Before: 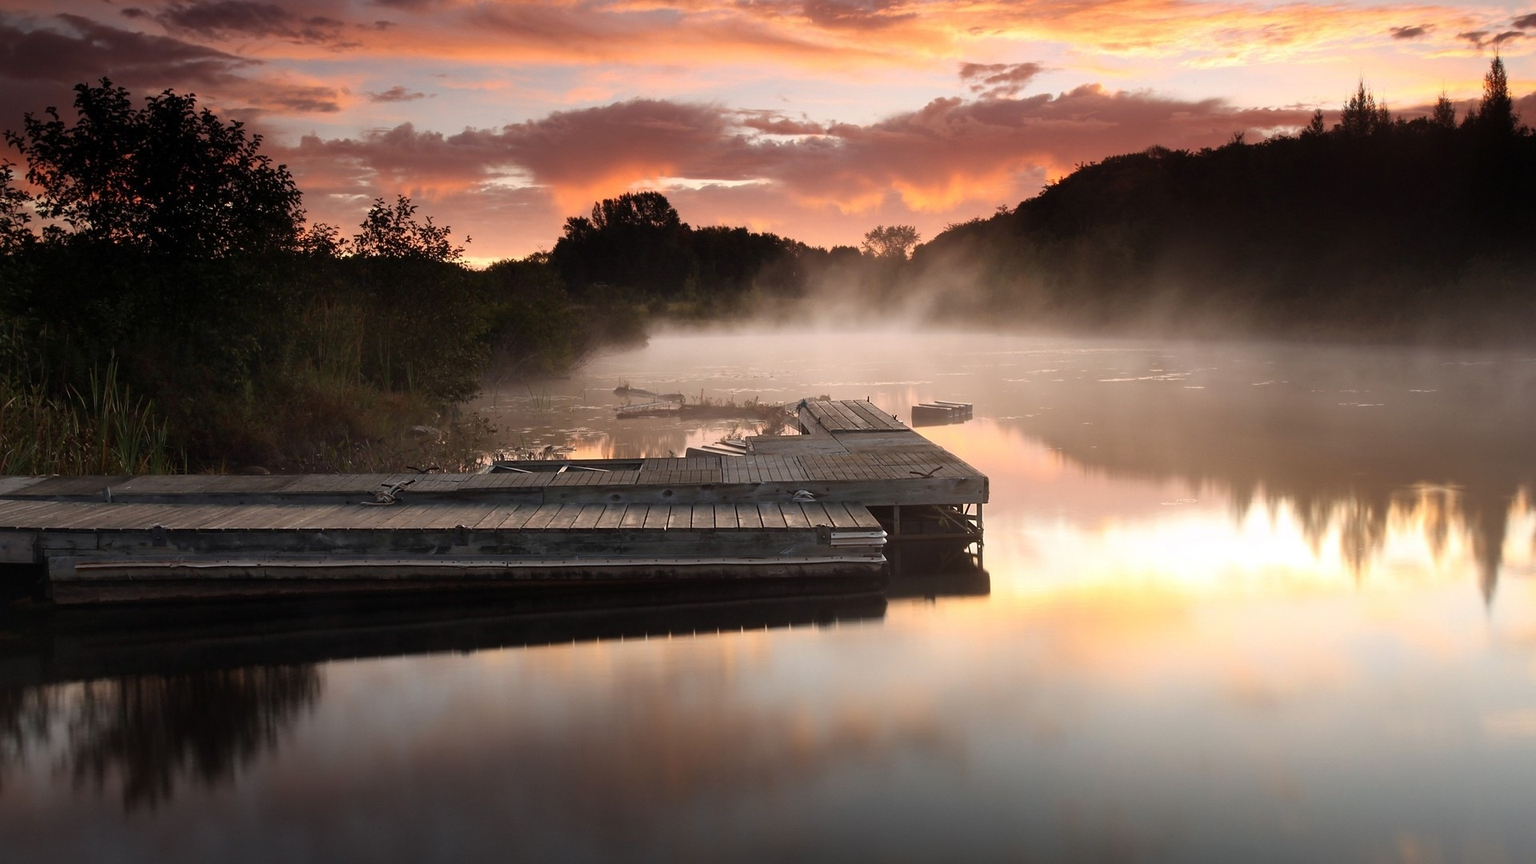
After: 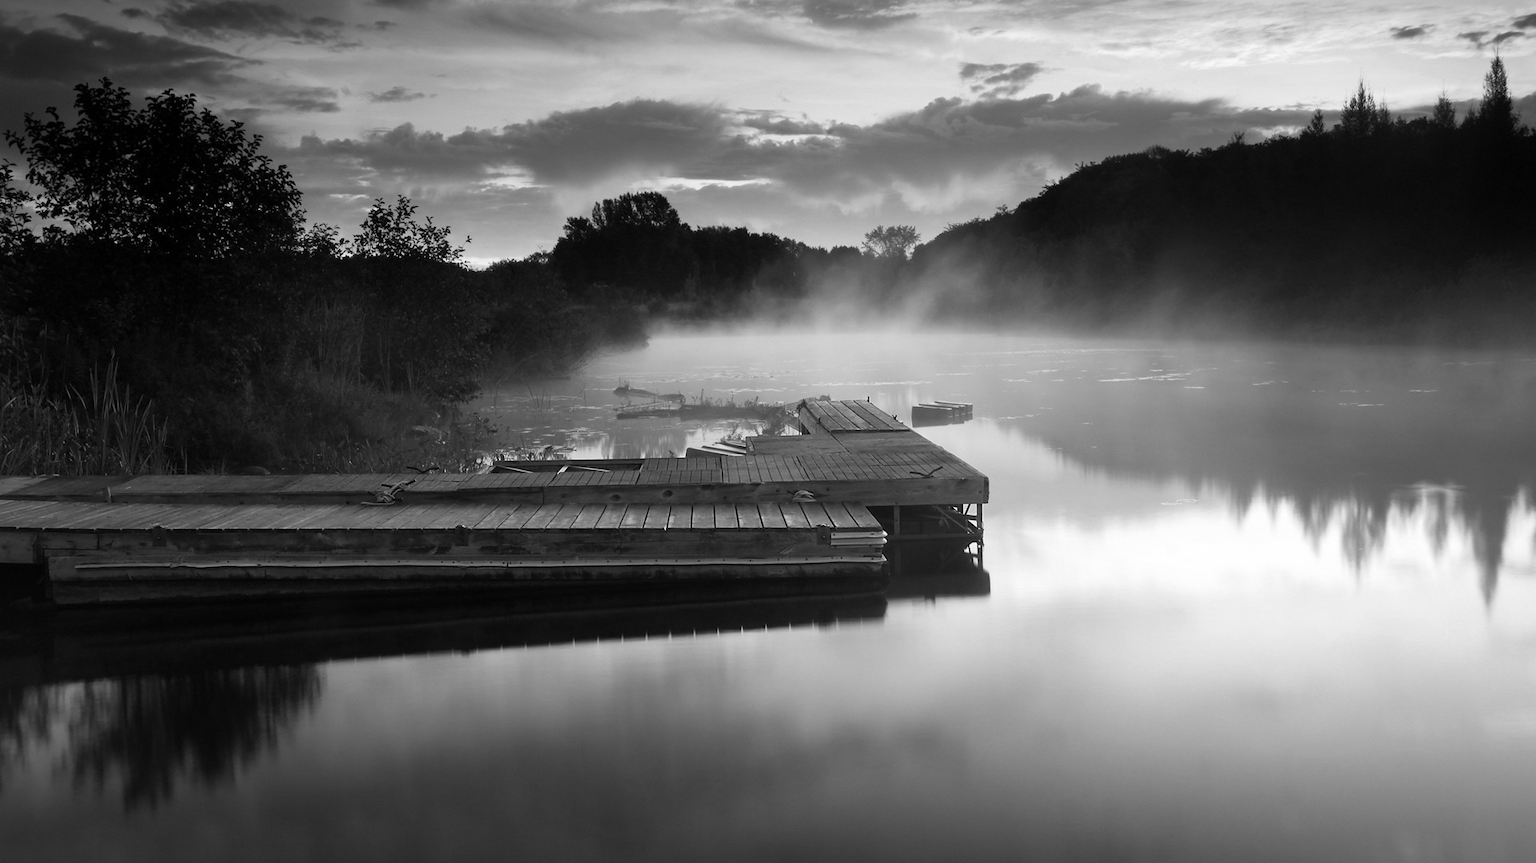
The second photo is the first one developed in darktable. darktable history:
white balance: red 0.988, blue 1.017
crop: bottom 0.071%
monochrome: on, module defaults
